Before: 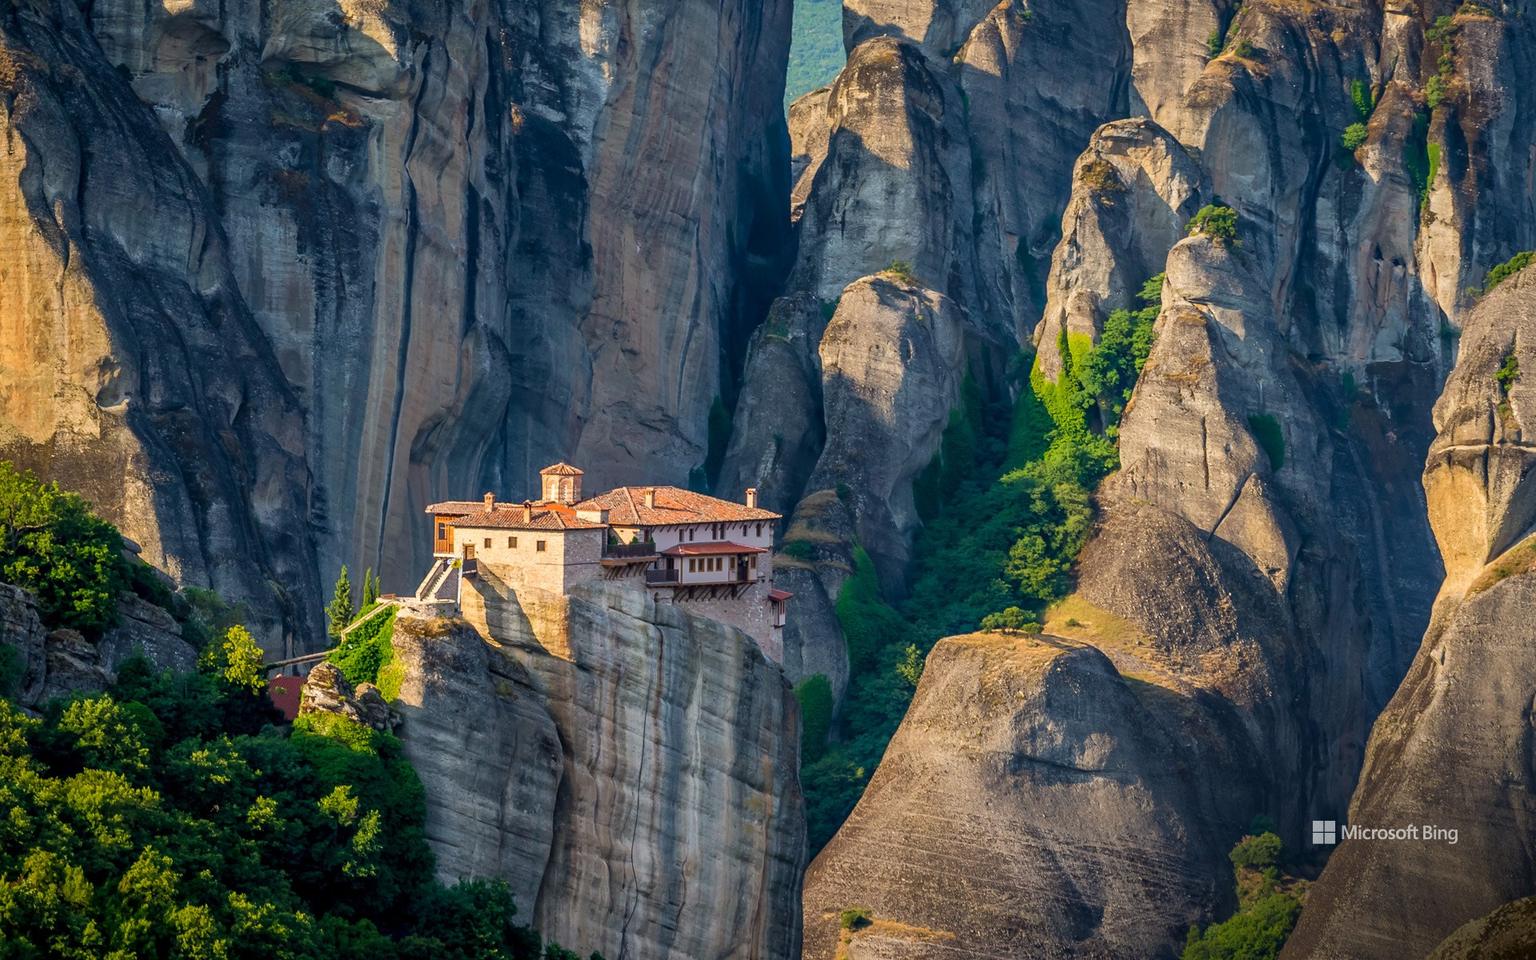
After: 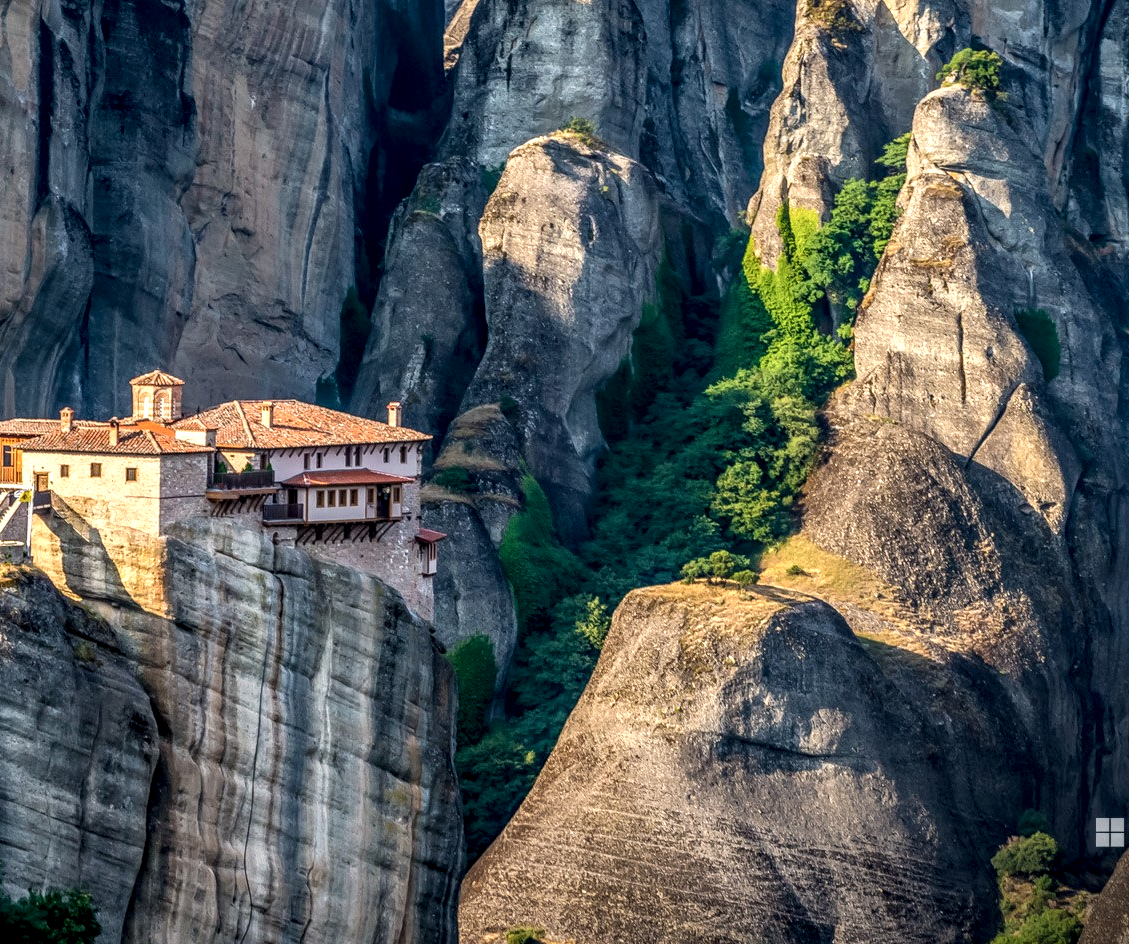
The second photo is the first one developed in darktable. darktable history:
crop and rotate: left 28.42%, top 17.386%, right 12.762%, bottom 3.894%
local contrast: highlights 6%, shadows 7%, detail 182%
